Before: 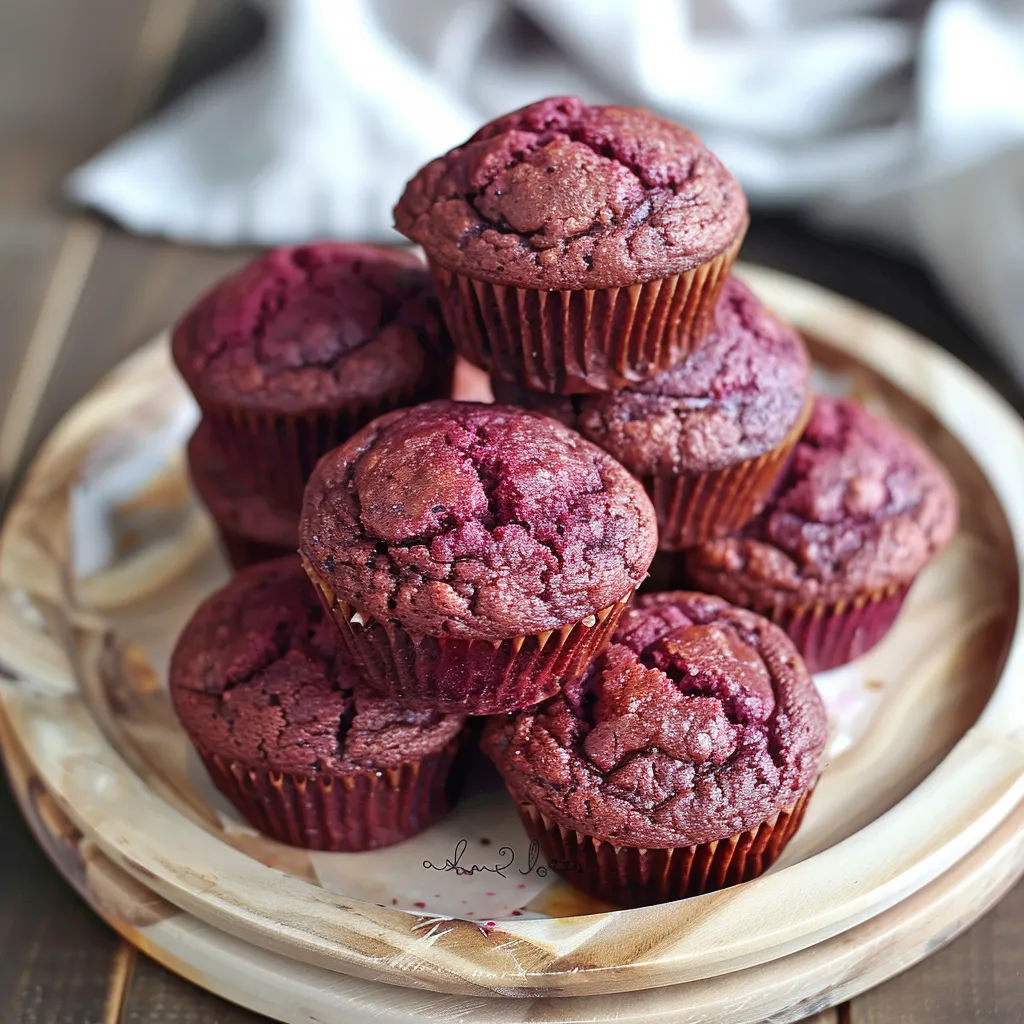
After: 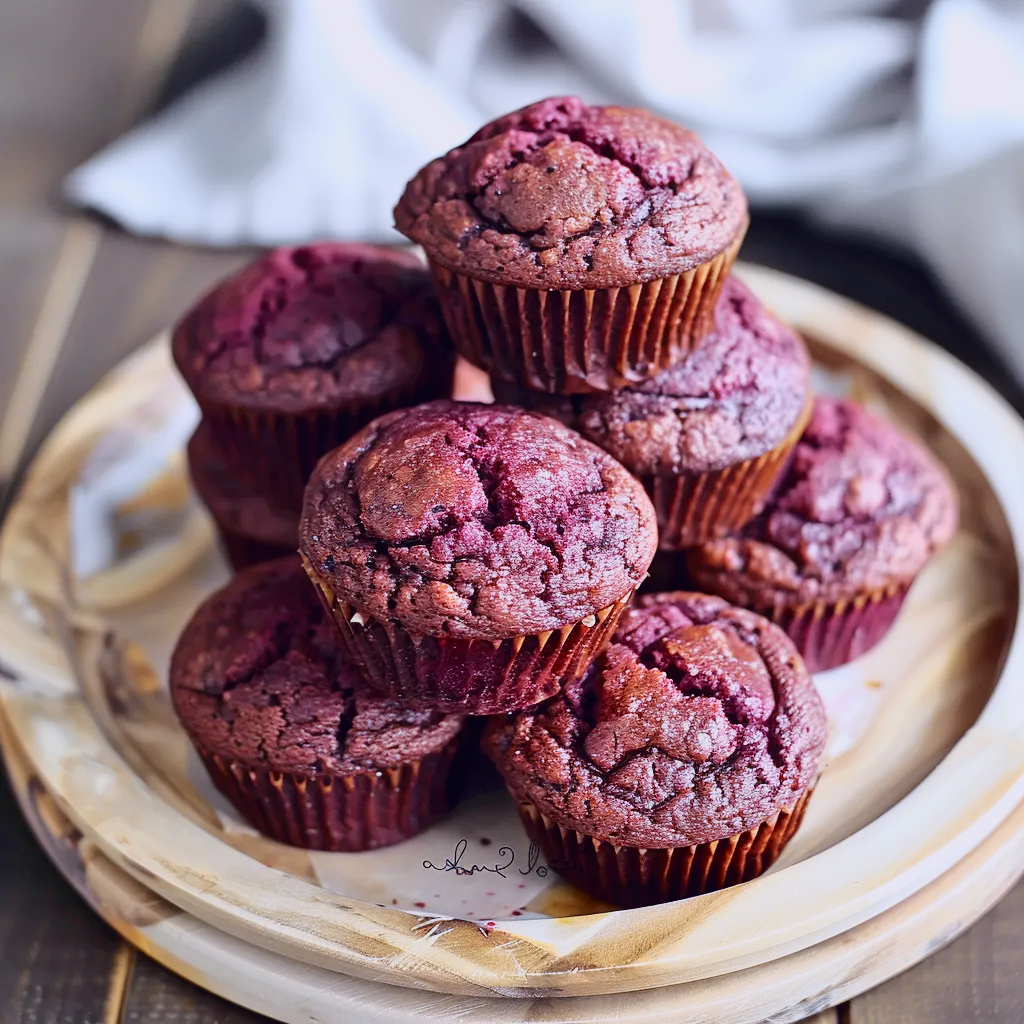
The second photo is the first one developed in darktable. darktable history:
tone curve: curves: ch0 [(0.003, 0.003) (0.104, 0.069) (0.236, 0.218) (0.401, 0.443) (0.495, 0.55) (0.625, 0.67) (0.819, 0.841) (0.96, 0.899)]; ch1 [(0, 0) (0.161, 0.092) (0.37, 0.302) (0.424, 0.402) (0.45, 0.466) (0.495, 0.506) (0.573, 0.571) (0.638, 0.641) (0.751, 0.741) (1, 1)]; ch2 [(0, 0) (0.352, 0.403) (0.466, 0.443) (0.524, 0.501) (0.56, 0.556) (1, 1)], color space Lab, independent channels, preserve colors none
